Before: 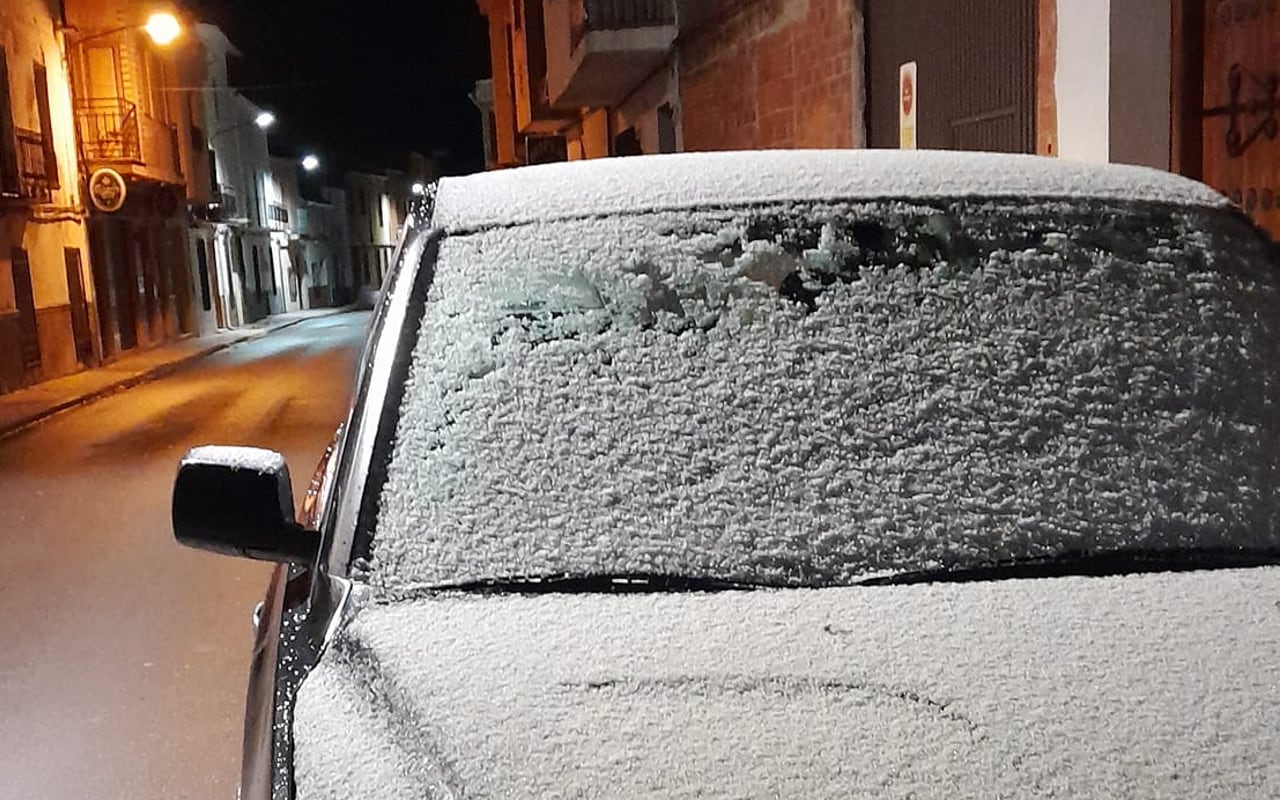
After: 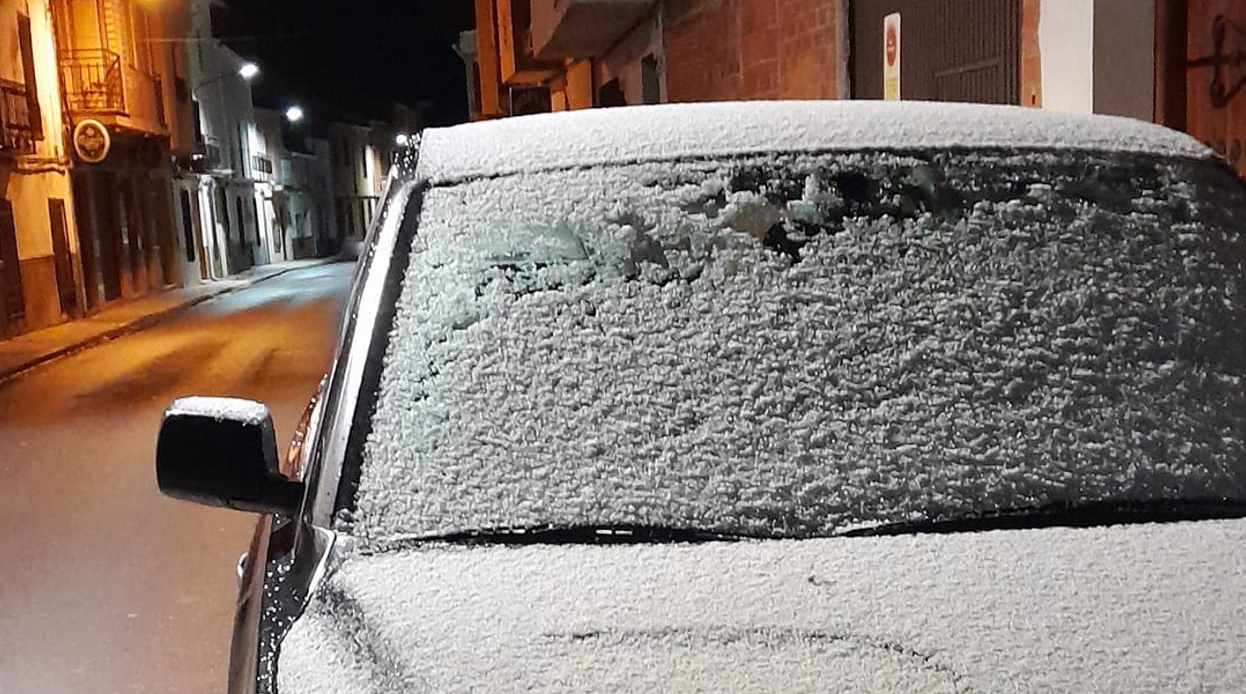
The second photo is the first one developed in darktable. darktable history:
crop: left 1.31%, top 6.17%, right 1.342%, bottom 7.018%
